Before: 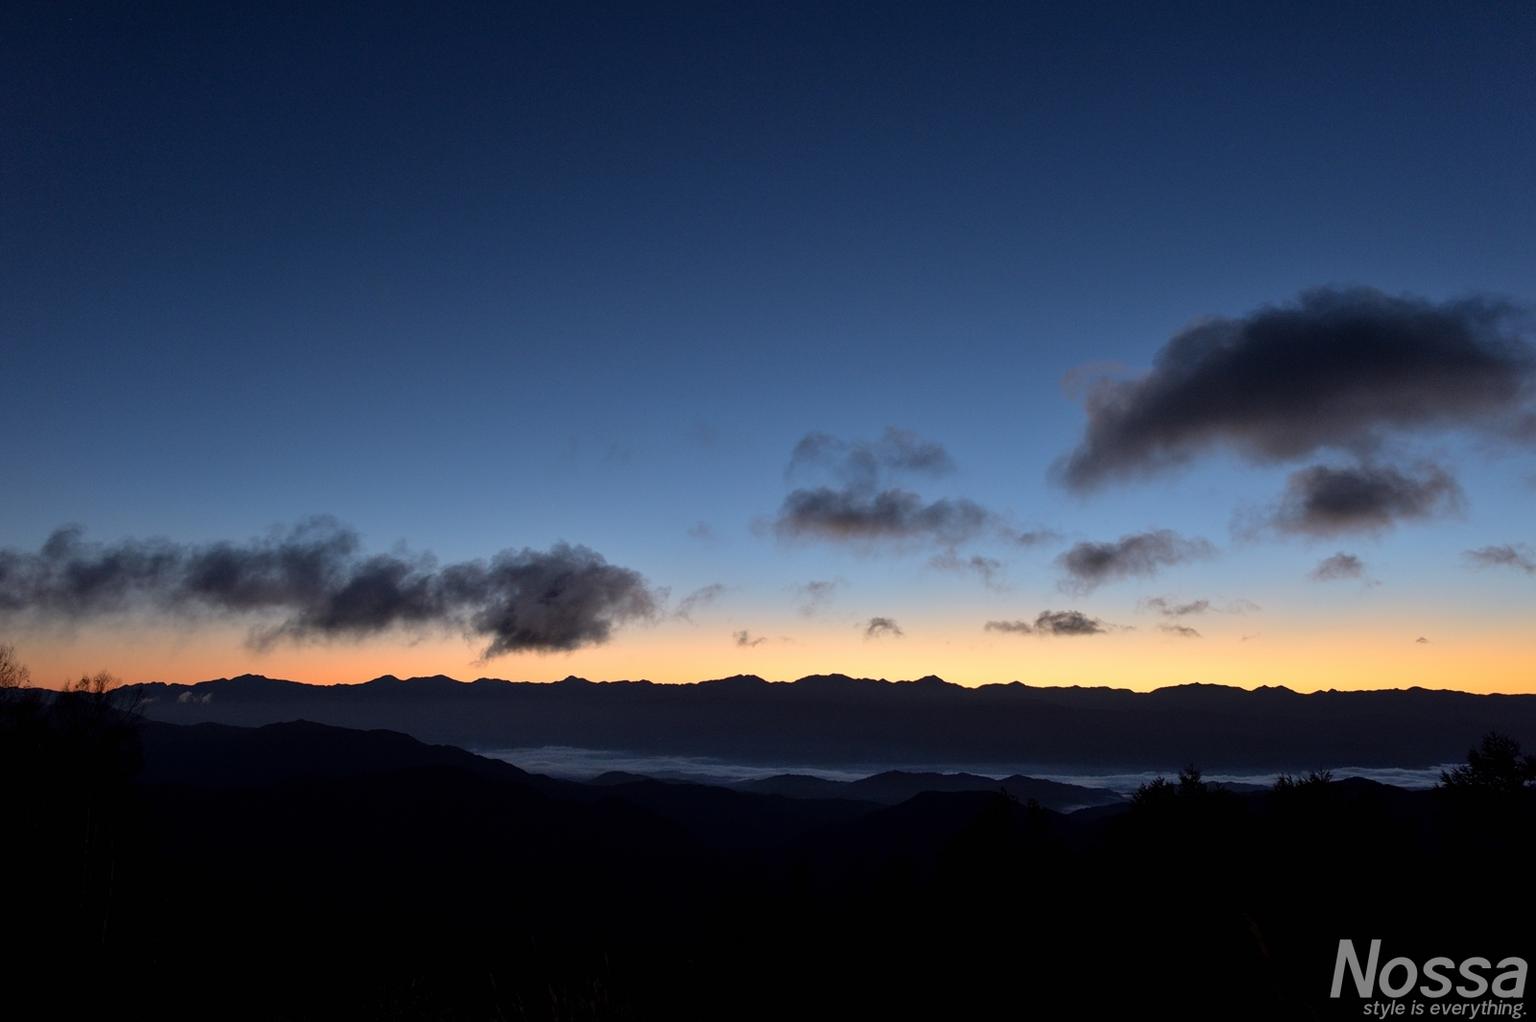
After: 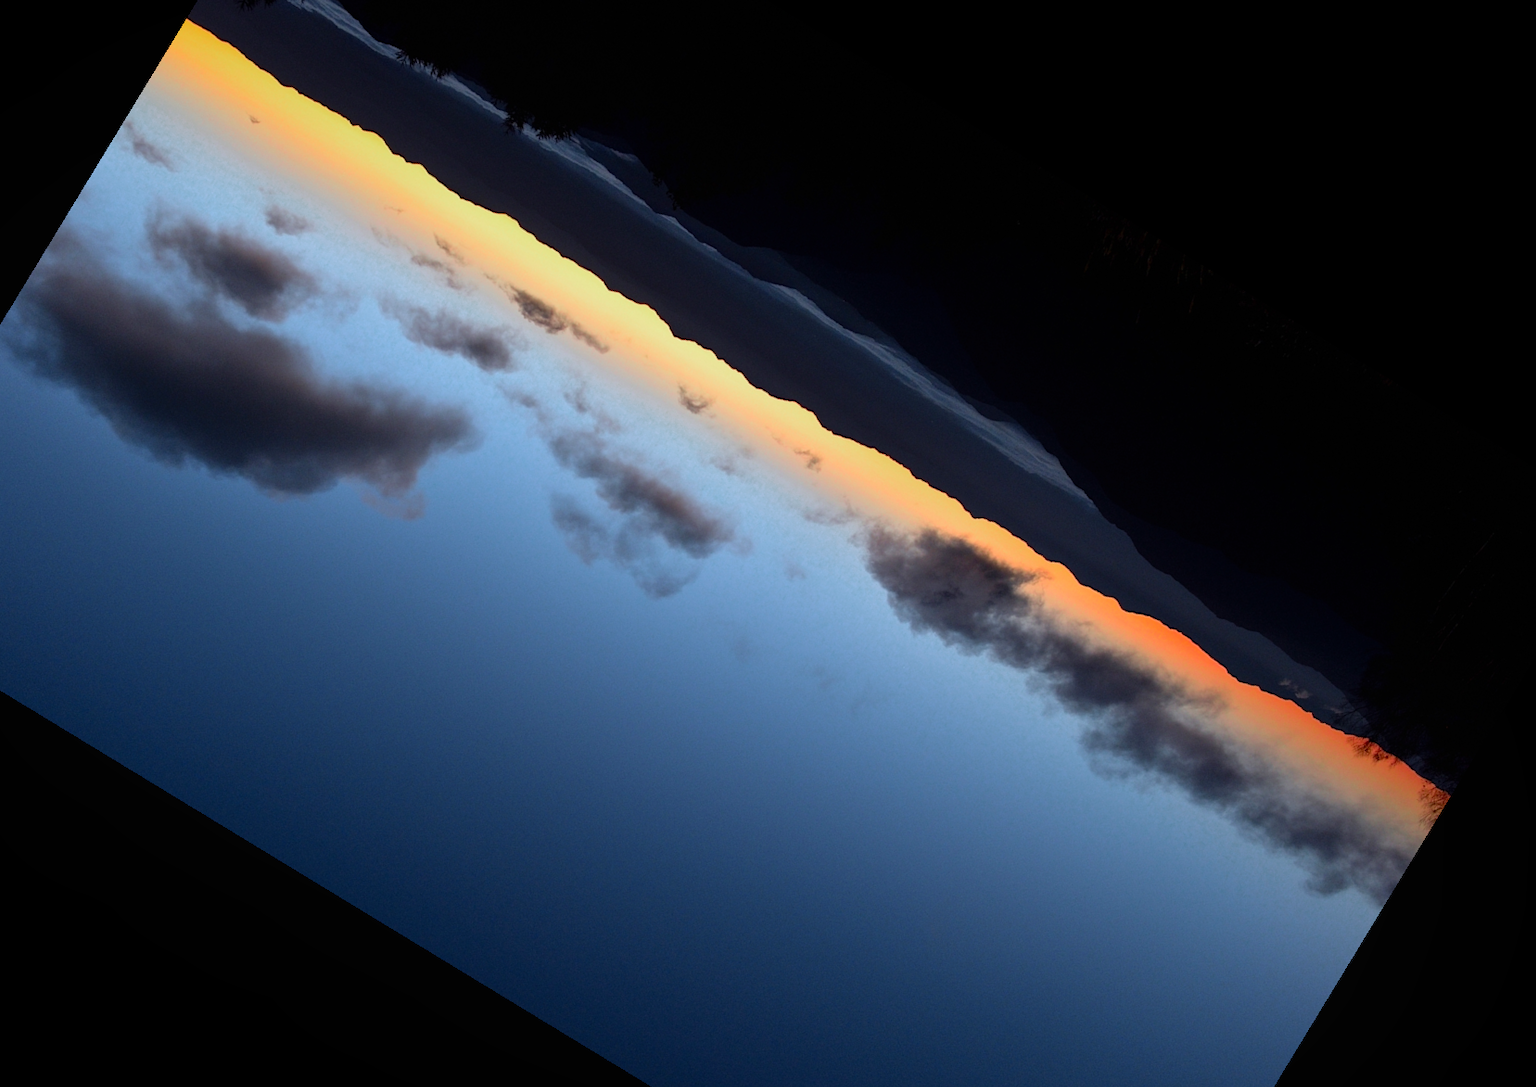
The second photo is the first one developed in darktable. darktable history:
color balance rgb: perceptual saturation grading › global saturation 20%, global vibrance 20%
crop and rotate: angle 148.68°, left 9.111%, top 15.603%, right 4.588%, bottom 17.041%
local contrast: mode bilateral grid, contrast 100, coarseness 100, detail 91%, midtone range 0.2
color zones: curves: ch0 [(0, 0.466) (0.128, 0.466) (0.25, 0.5) (0.375, 0.456) (0.5, 0.5) (0.625, 0.5) (0.737, 0.652) (0.875, 0.5)]; ch1 [(0, 0.603) (0.125, 0.618) (0.261, 0.348) (0.372, 0.353) (0.497, 0.363) (0.611, 0.45) (0.731, 0.427) (0.875, 0.518) (0.998, 0.652)]; ch2 [(0, 0.559) (0.125, 0.451) (0.253, 0.564) (0.37, 0.578) (0.5, 0.466) (0.625, 0.471) (0.731, 0.471) (0.88, 0.485)]
